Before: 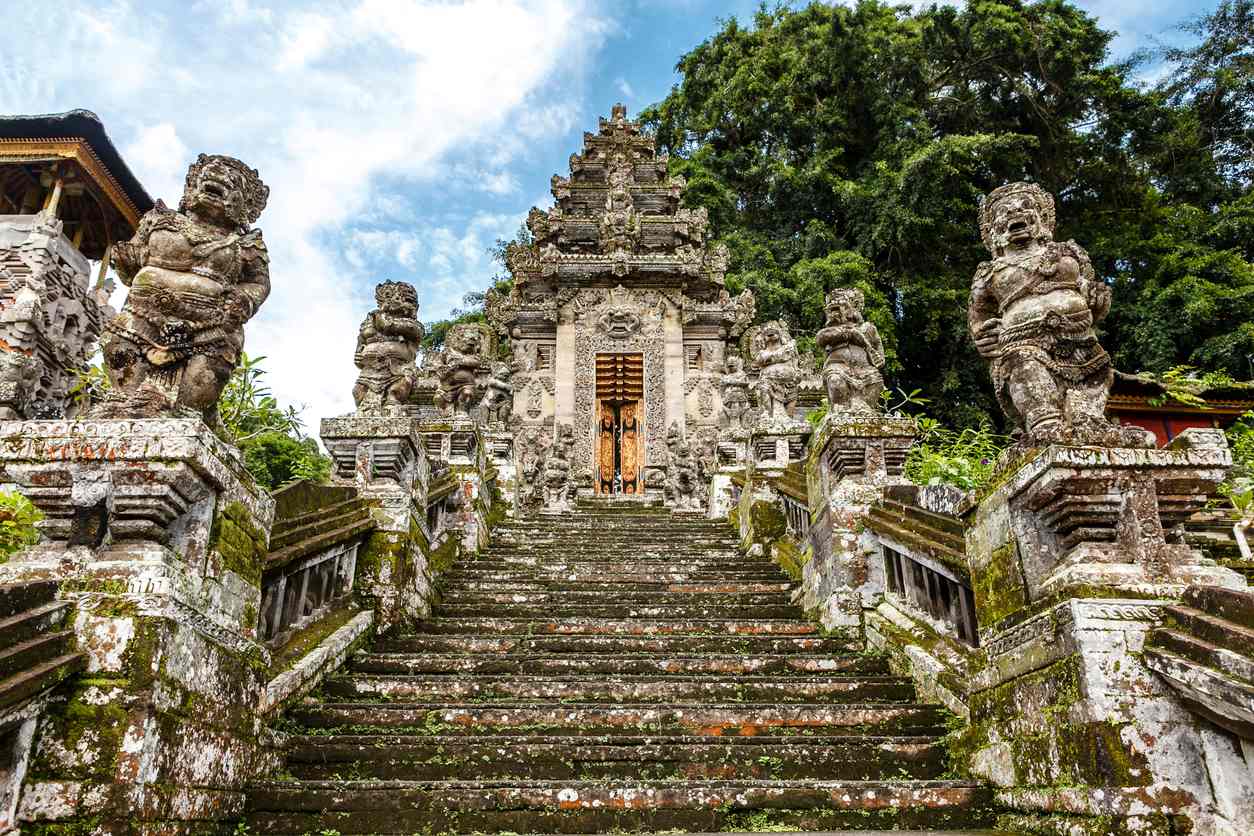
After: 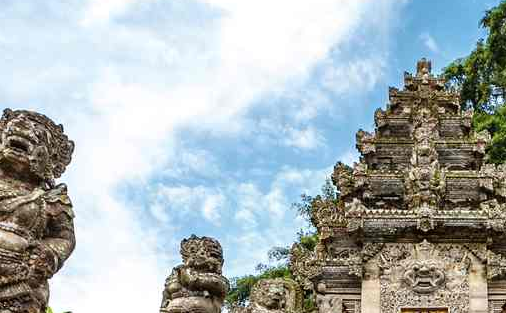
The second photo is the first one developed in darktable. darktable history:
crop: left 15.576%, top 5.428%, right 44.007%, bottom 57.098%
